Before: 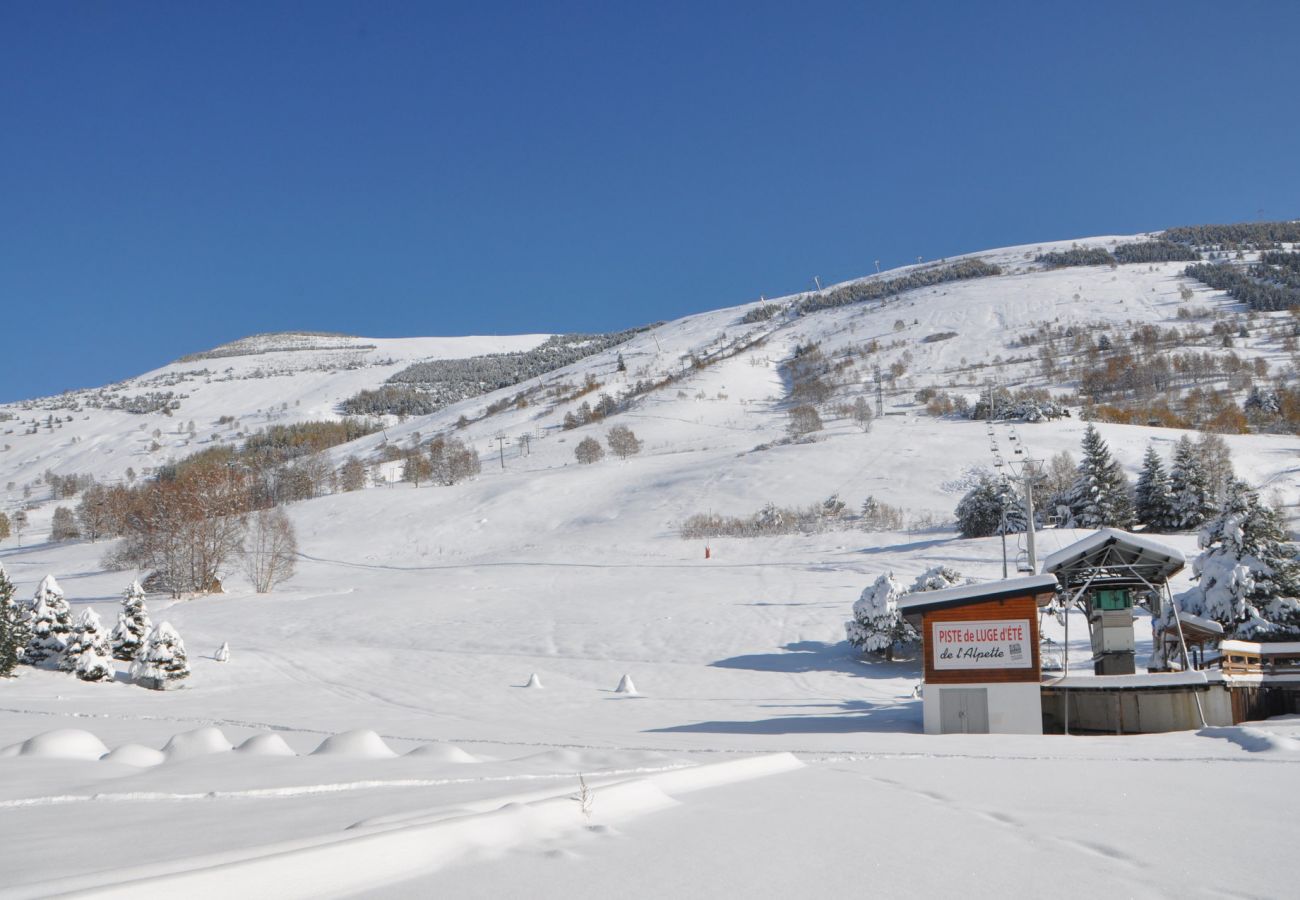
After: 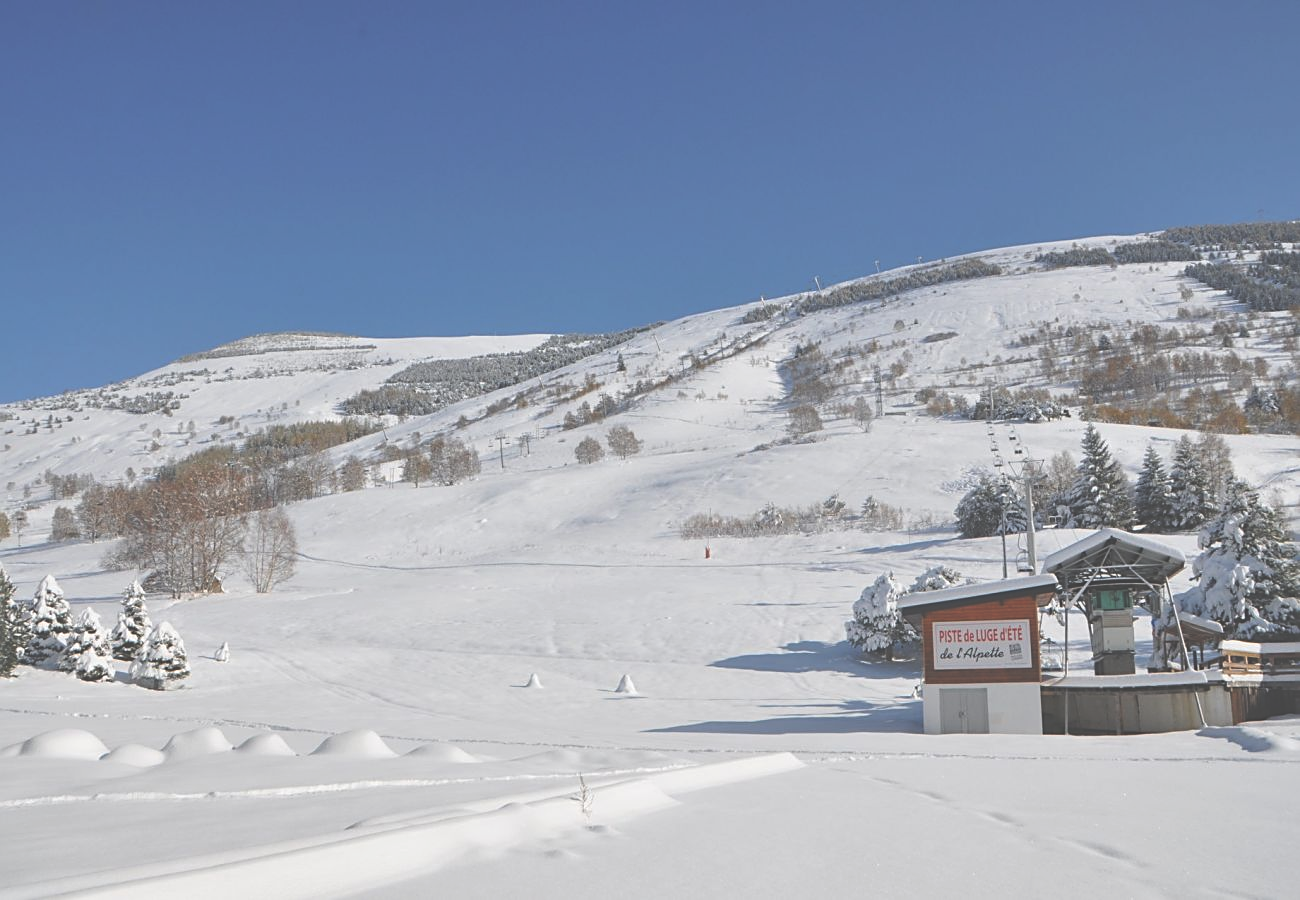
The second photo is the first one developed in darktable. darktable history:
sharpen: on, module defaults
exposure: black level correction -0.062, exposure -0.05 EV, compensate highlight preservation false
